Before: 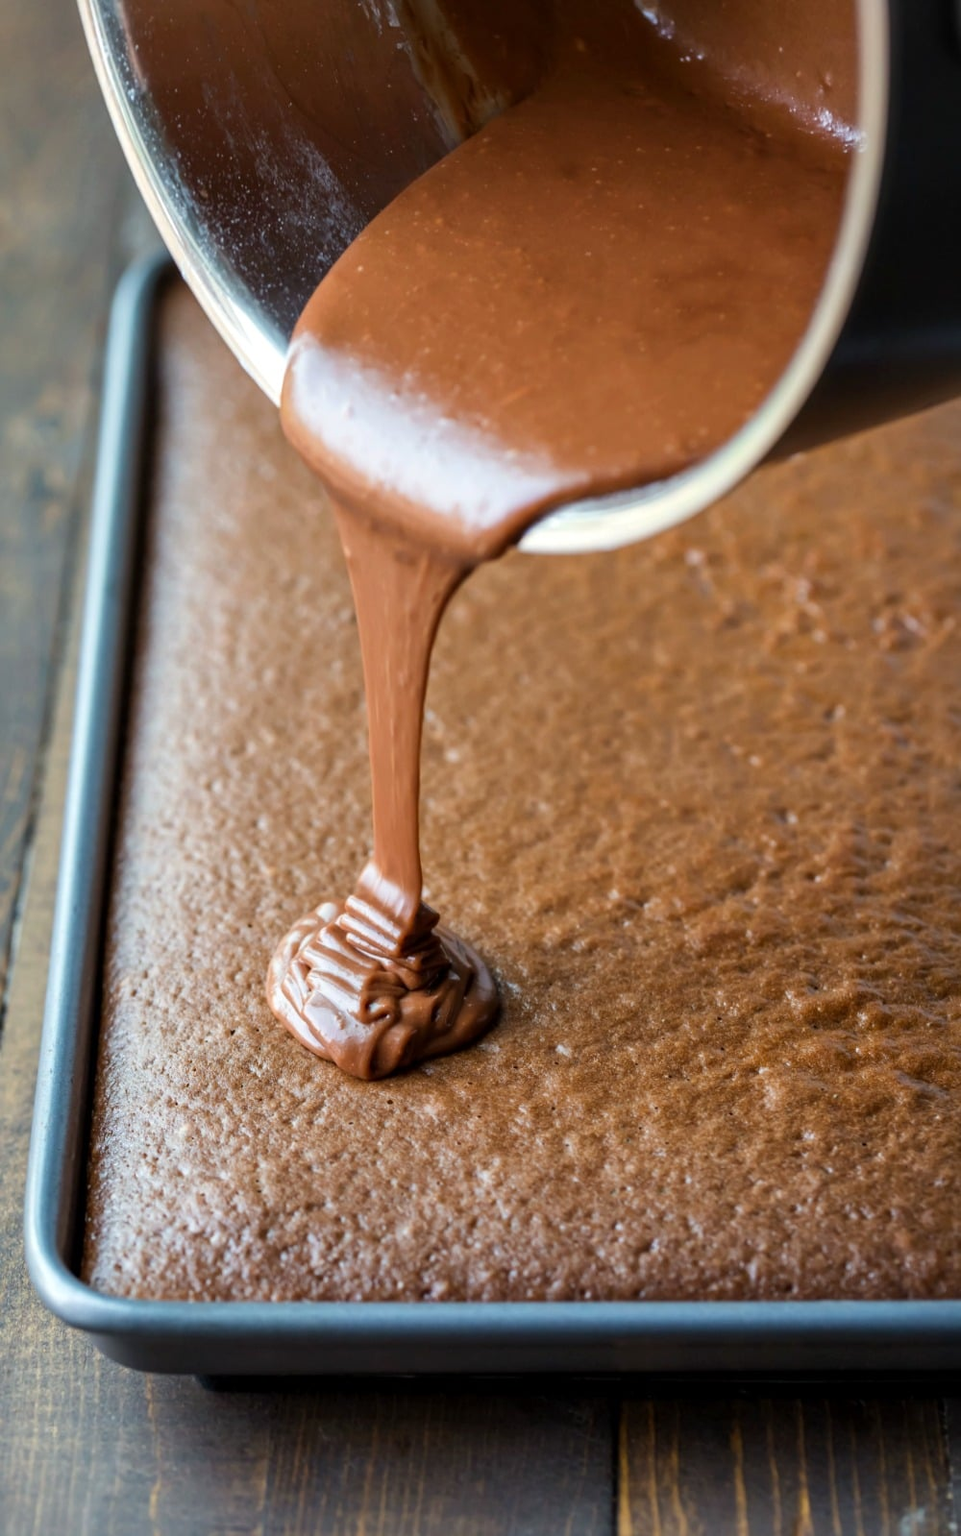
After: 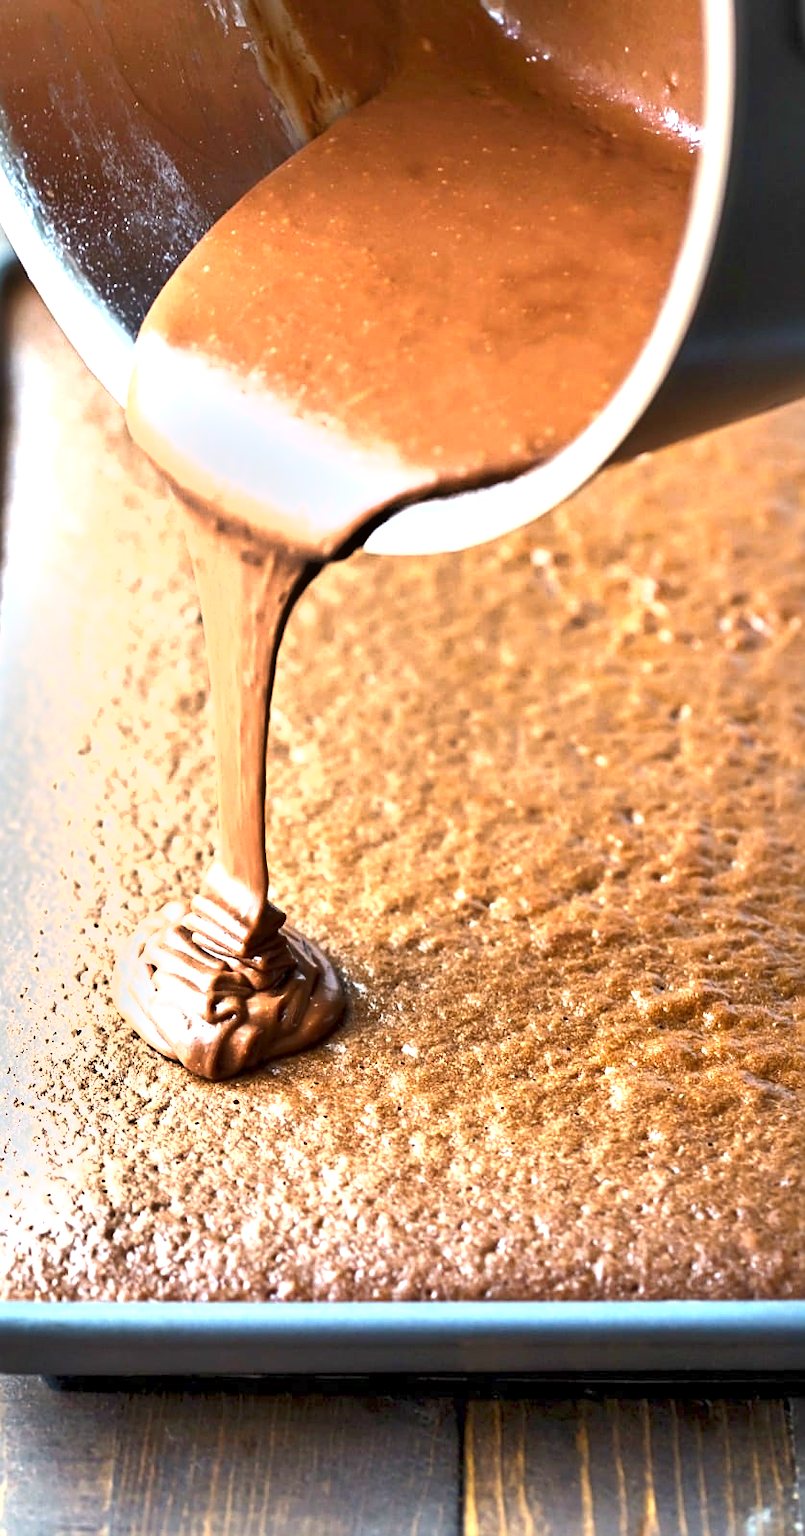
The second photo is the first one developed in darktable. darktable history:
tone equalizer: -8 EV 0.261 EV, -7 EV 0.454 EV, -6 EV 0.378 EV, -5 EV 0.261 EV, -3 EV -0.249 EV, -2 EV -0.414 EV, -1 EV -0.402 EV, +0 EV -0.235 EV
sharpen: on, module defaults
exposure: exposure 2.019 EV, compensate highlight preservation false
crop: left 16.079%
shadows and highlights: highlights color adjustment 0.872%, soften with gaussian
